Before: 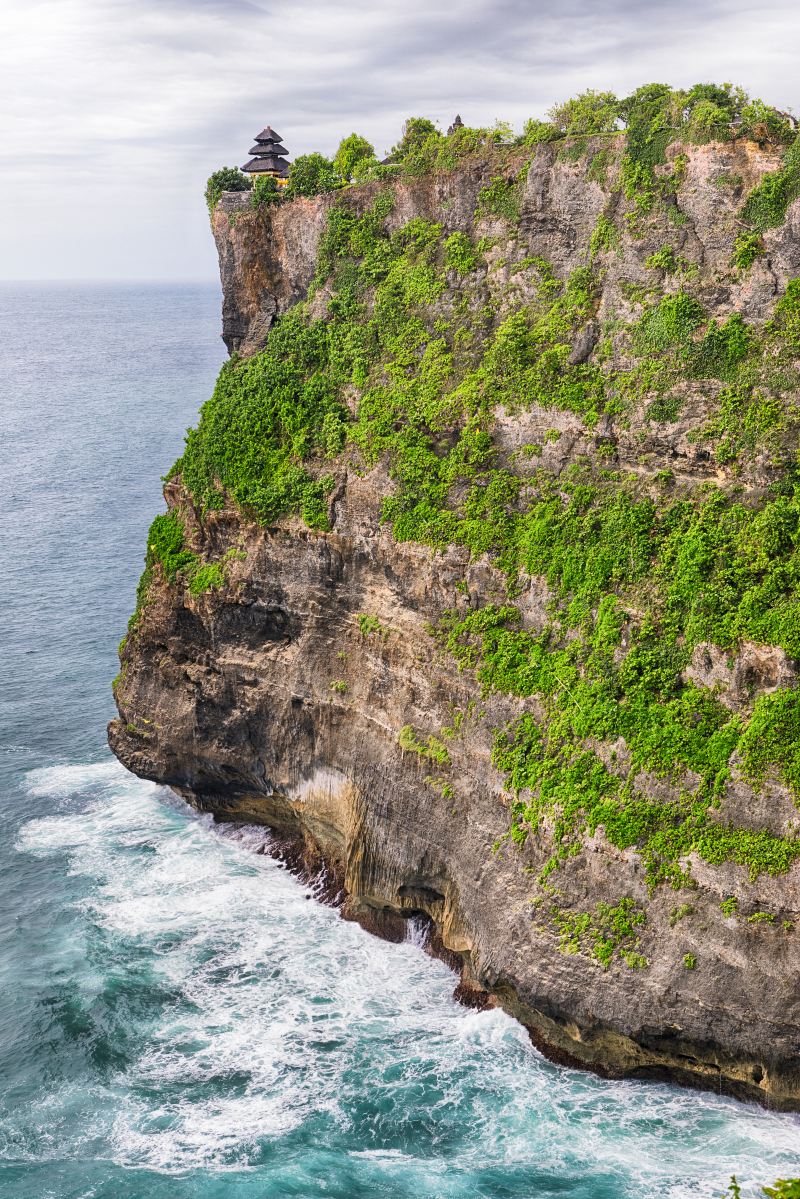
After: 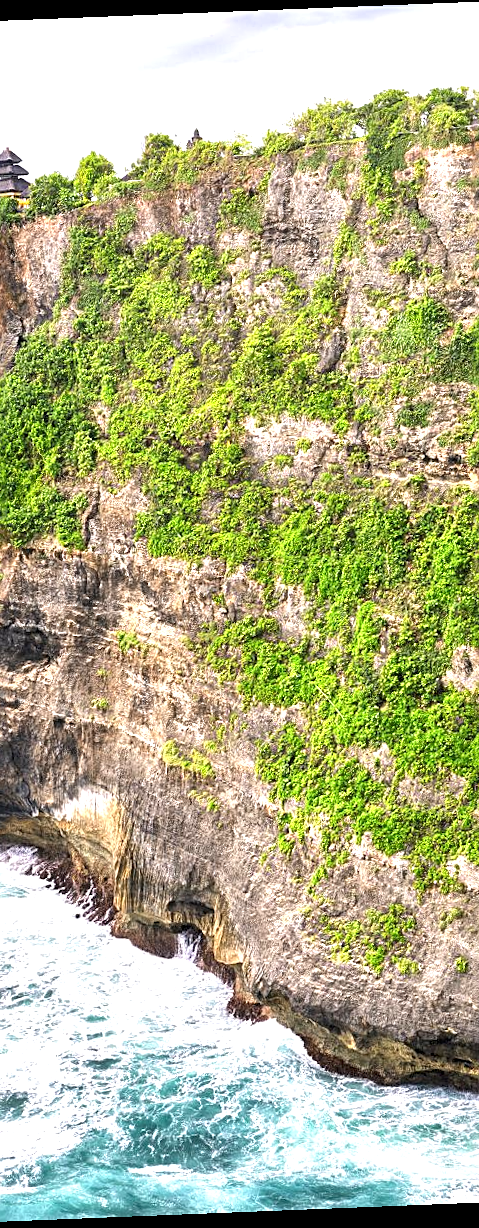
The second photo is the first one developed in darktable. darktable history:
crop: left 31.458%, top 0%, right 11.876%
exposure: black level correction 0, exposure 0.95 EV, compensate exposure bias true, compensate highlight preservation false
sharpen: radius 2.529, amount 0.323
local contrast: highlights 100%, shadows 100%, detail 120%, midtone range 0.2
rotate and perspective: rotation -2.29°, automatic cropping off
